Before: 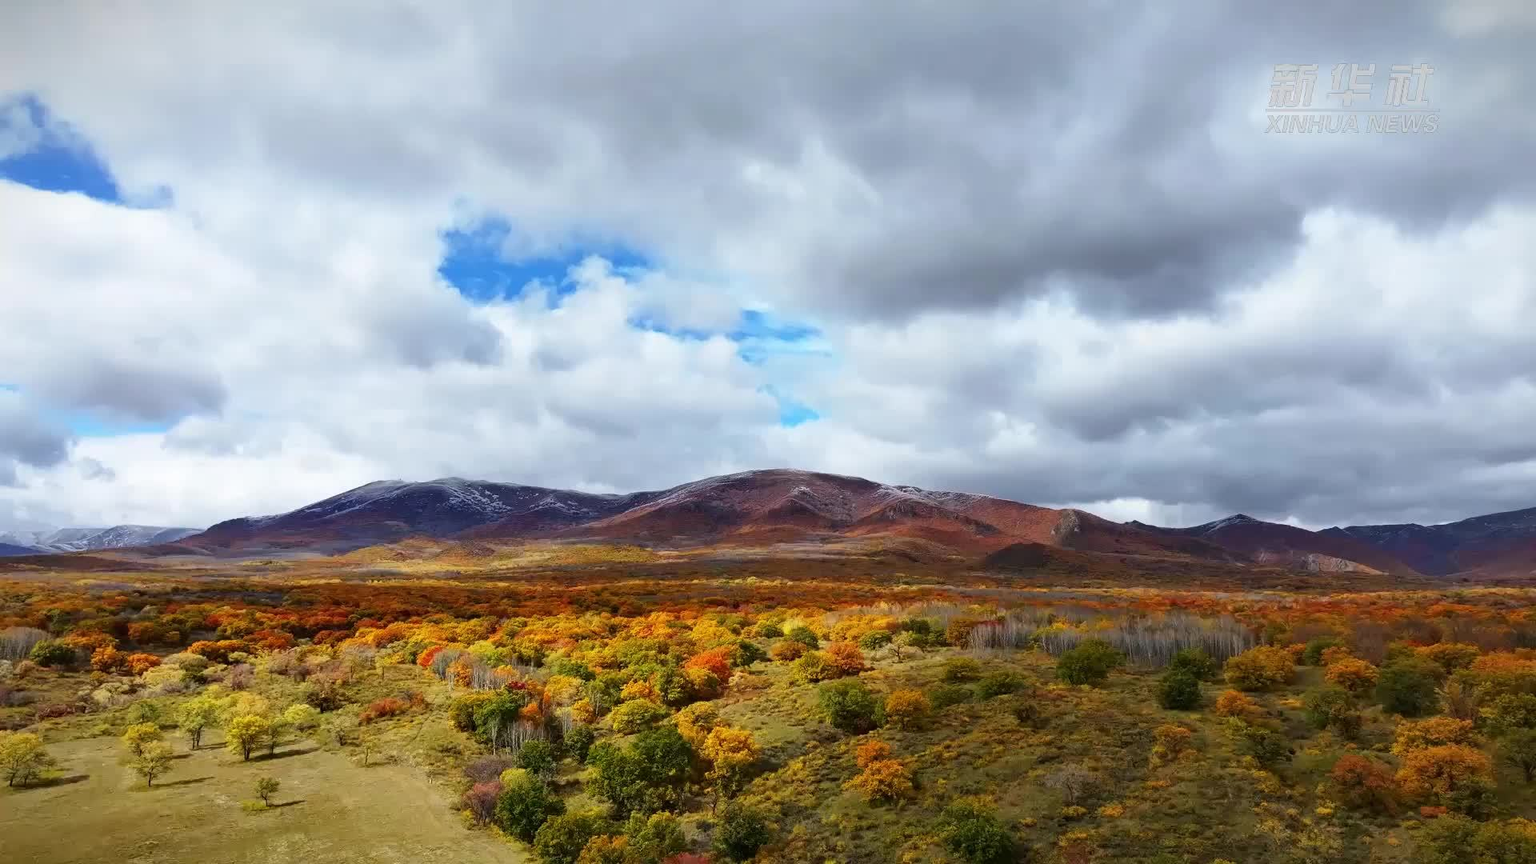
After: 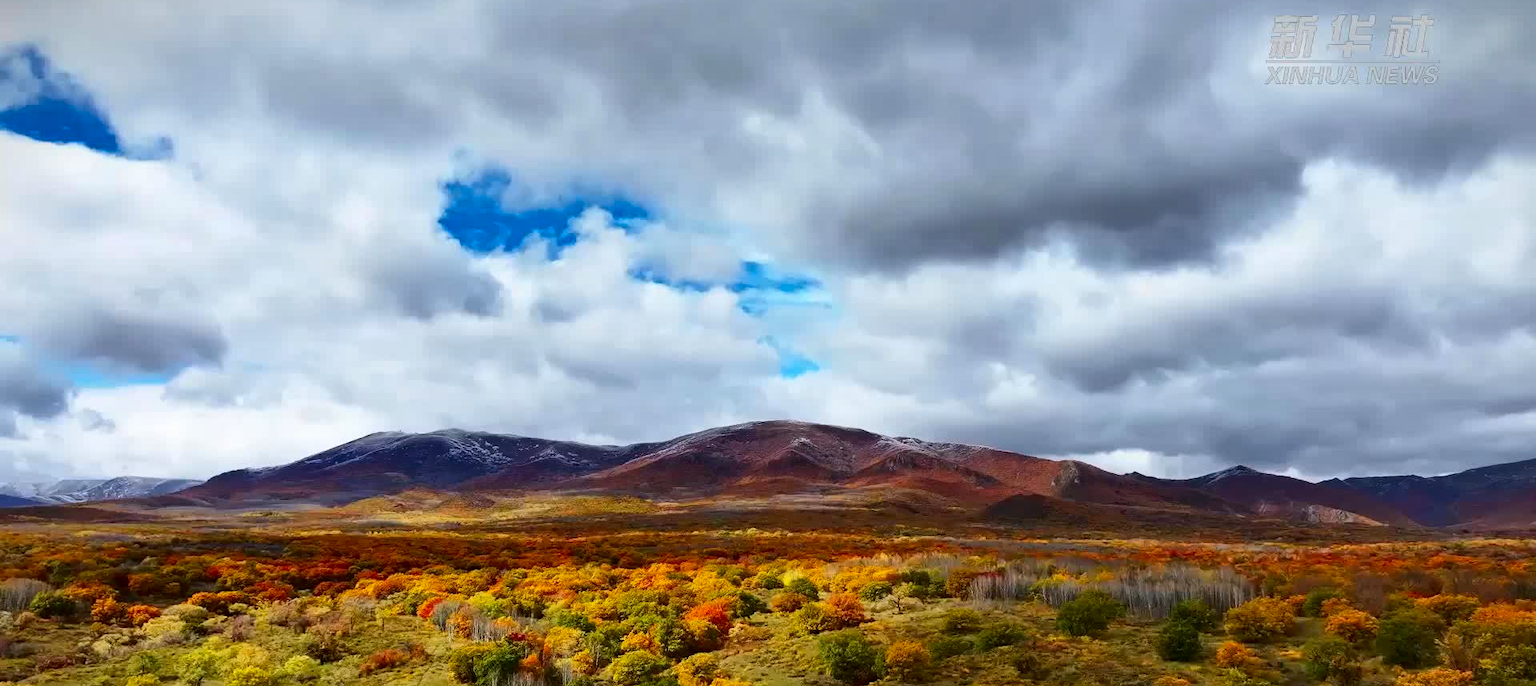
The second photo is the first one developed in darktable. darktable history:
shadows and highlights: low approximation 0.01, soften with gaussian
crop and rotate: top 5.651%, bottom 14.832%
contrast brightness saturation: contrast 0.131, brightness -0.046, saturation 0.155
